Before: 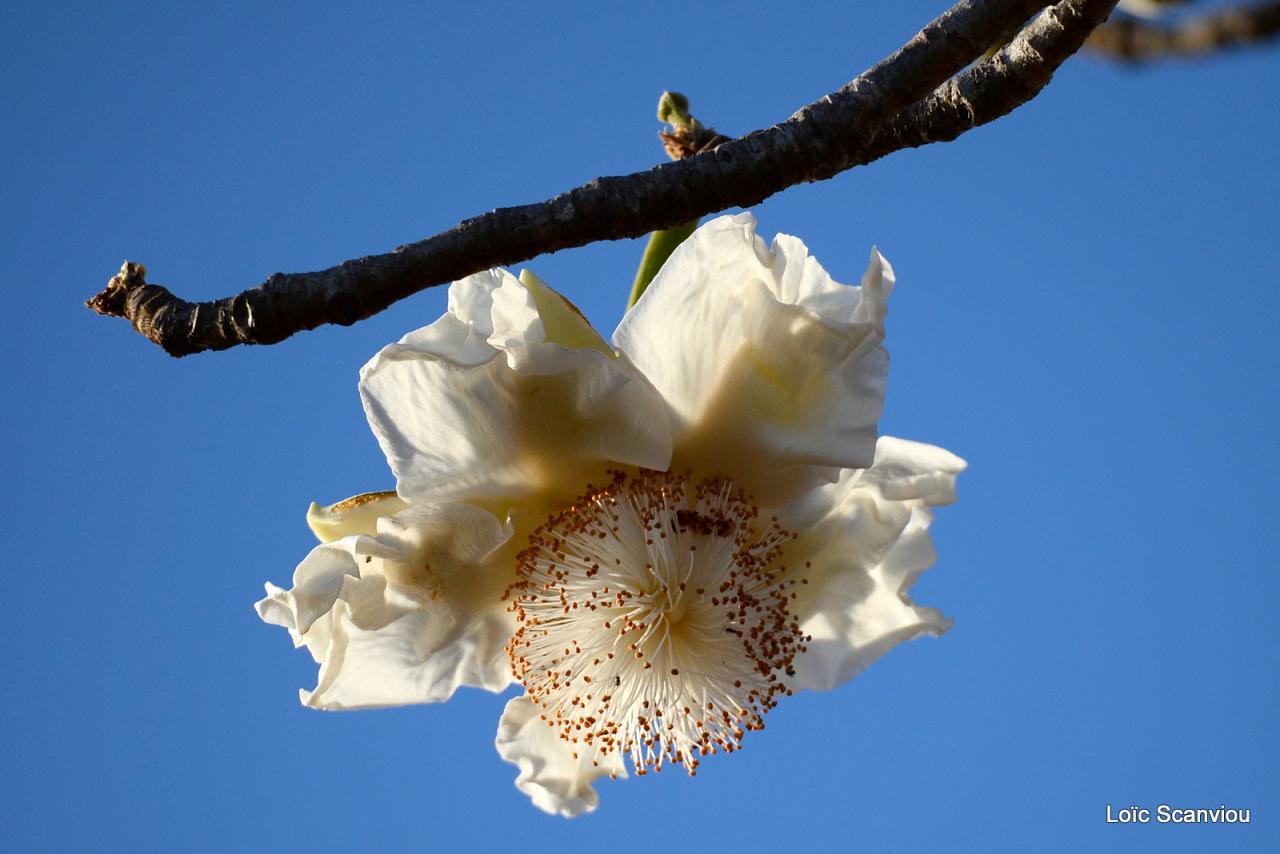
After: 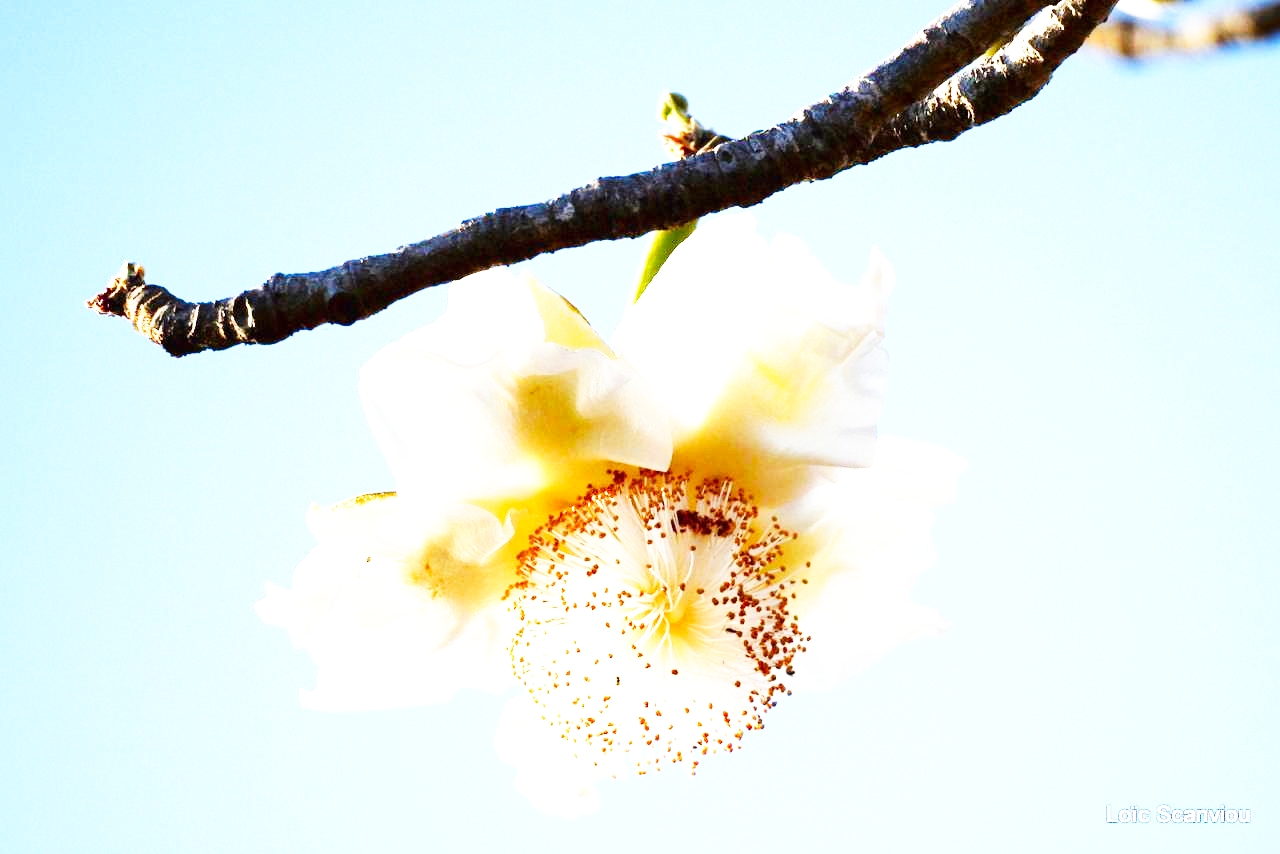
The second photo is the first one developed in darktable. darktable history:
exposure: exposure 2 EV, compensate highlight preservation false
base curve: curves: ch0 [(0, 0) (0.007, 0.004) (0.027, 0.03) (0.046, 0.07) (0.207, 0.54) (0.442, 0.872) (0.673, 0.972) (1, 1)], preserve colors none
